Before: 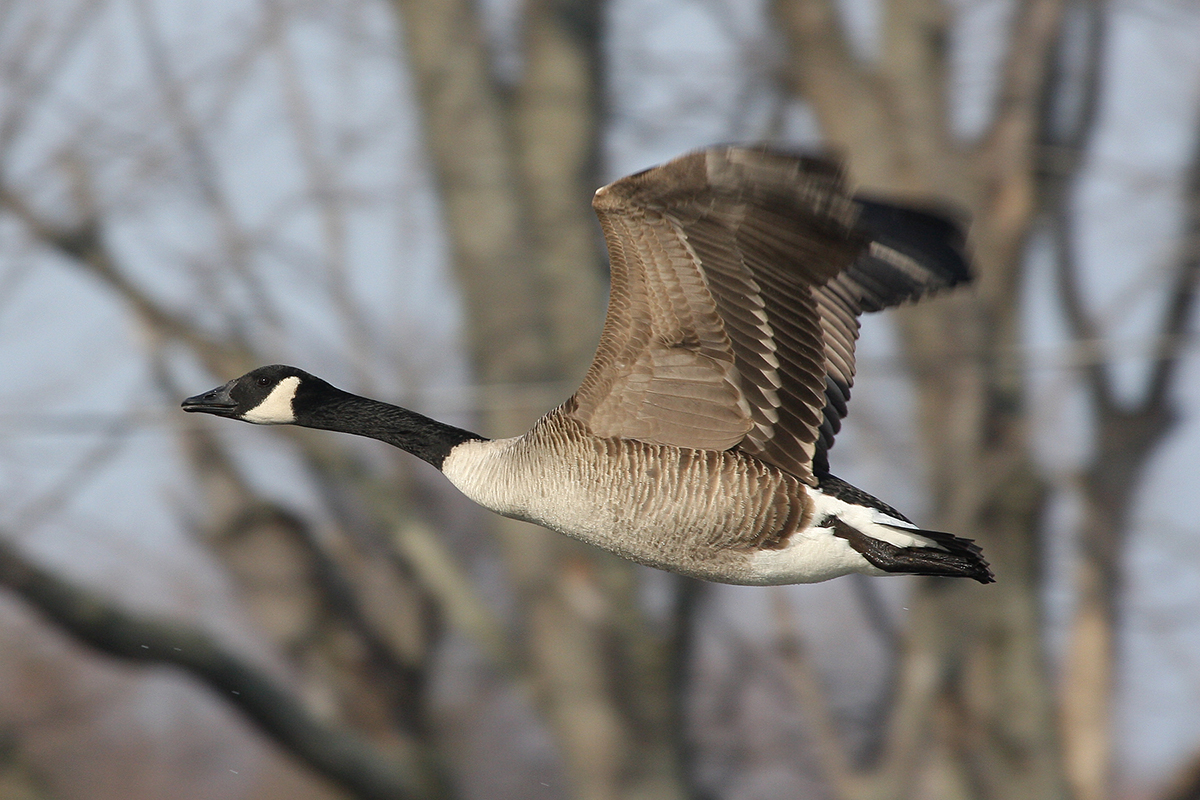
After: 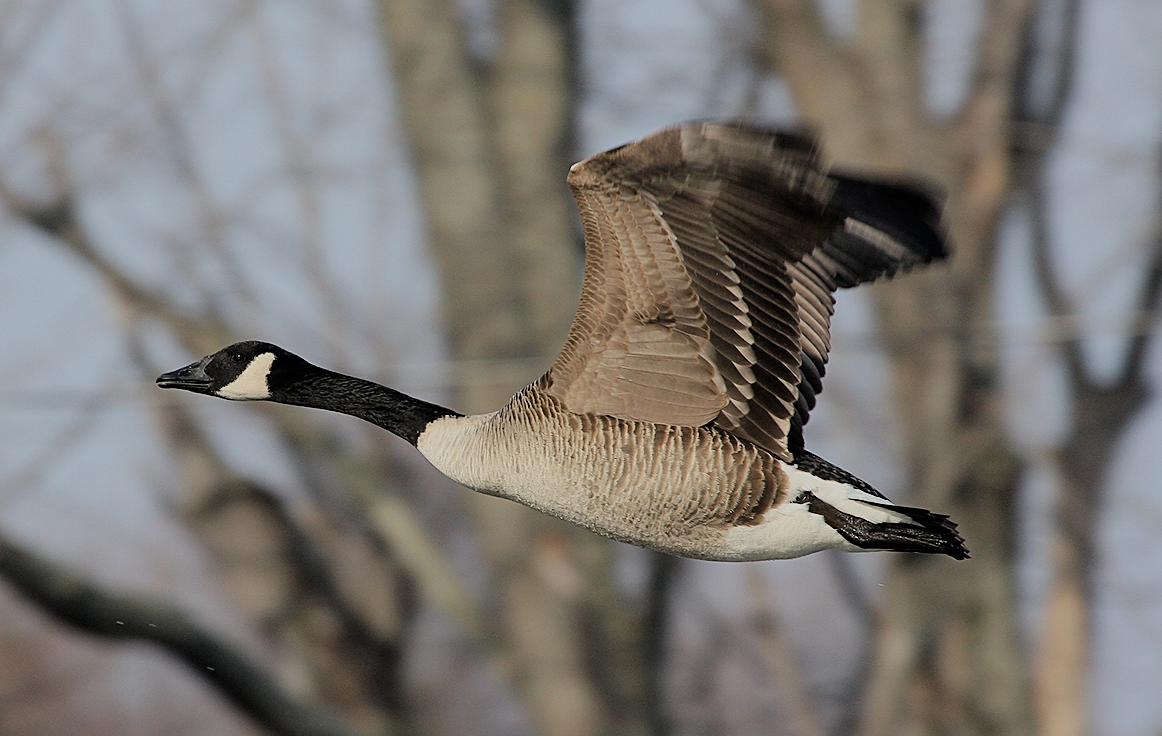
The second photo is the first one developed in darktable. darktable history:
filmic rgb: black relative exposure -6.8 EV, white relative exposure 5.84 EV, hardness 2.69, color science v6 (2022)
crop: left 2.136%, top 3.025%, right 0.965%, bottom 4.961%
sharpen: amount 0.462
